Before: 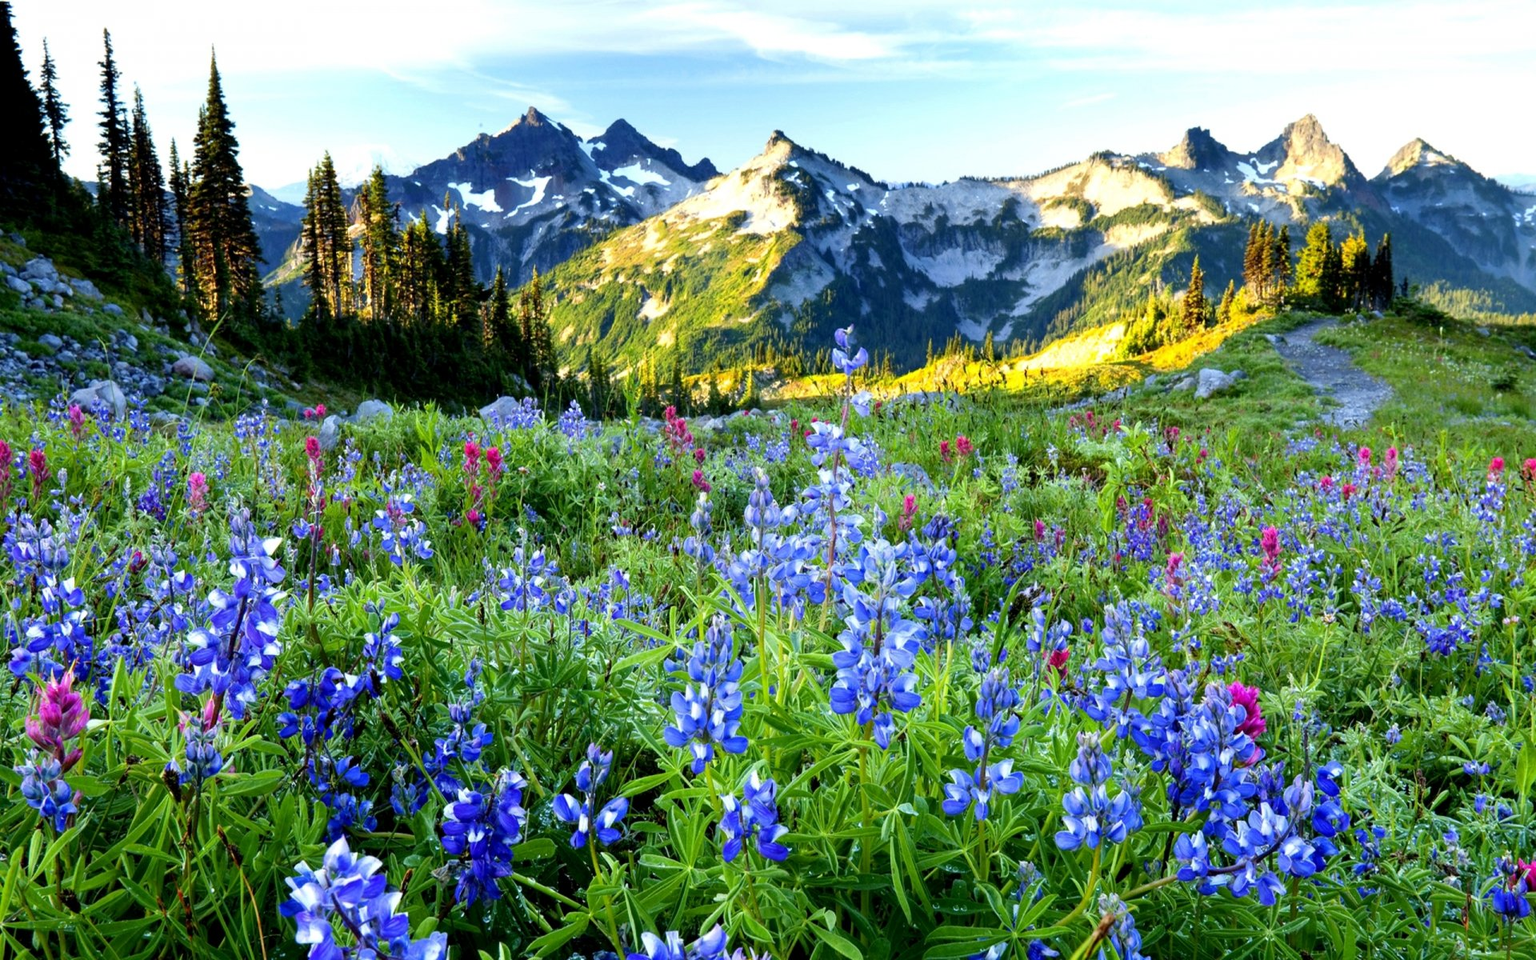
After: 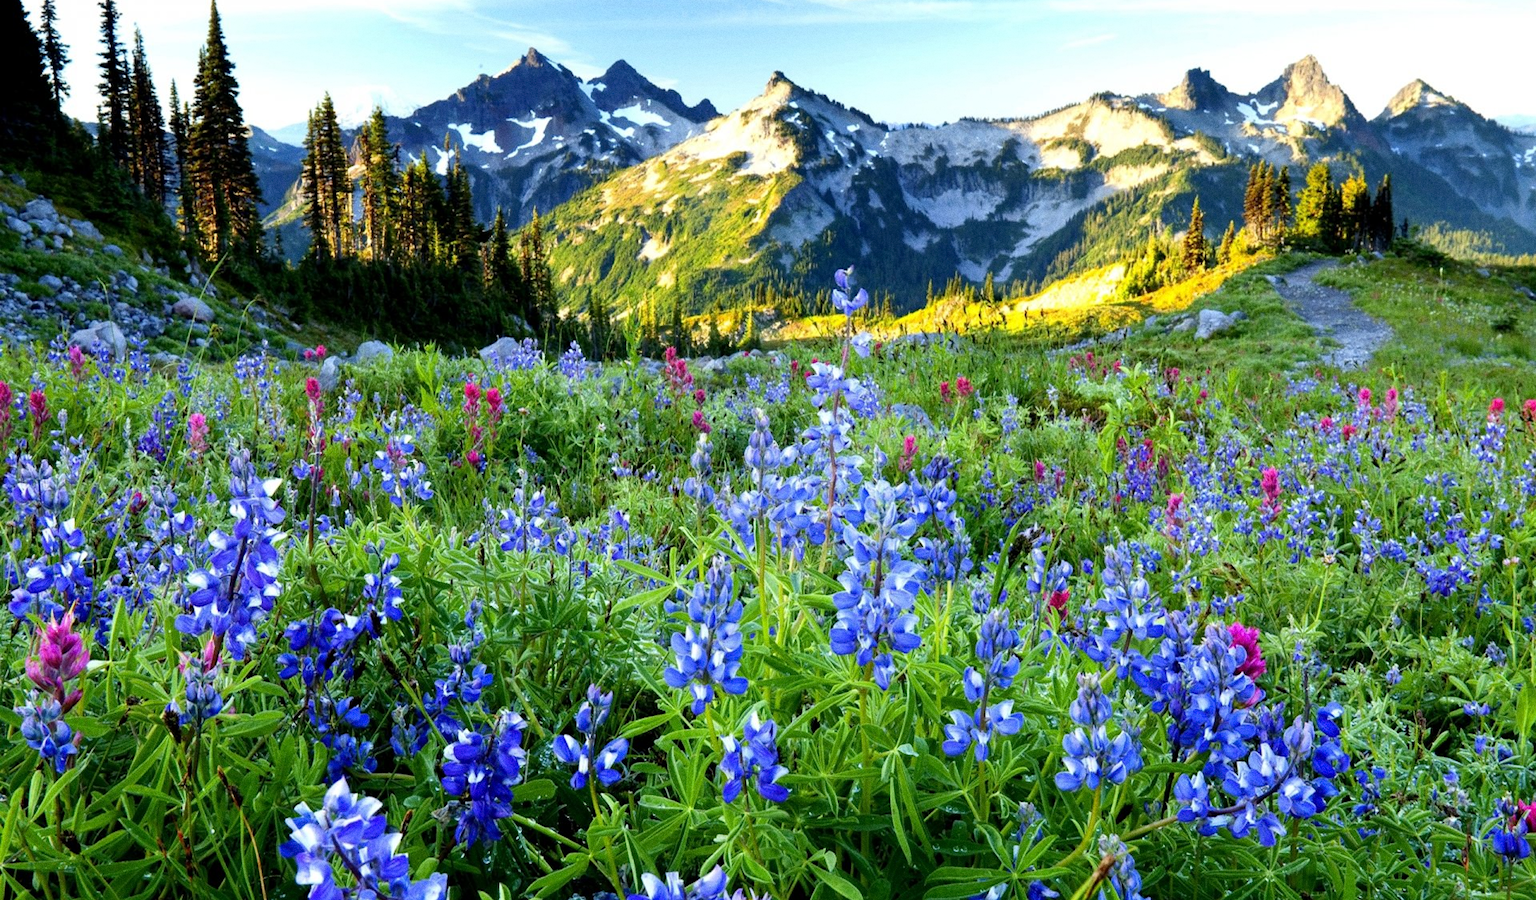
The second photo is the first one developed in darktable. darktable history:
crop and rotate: top 6.25%
grain: coarseness 0.09 ISO
